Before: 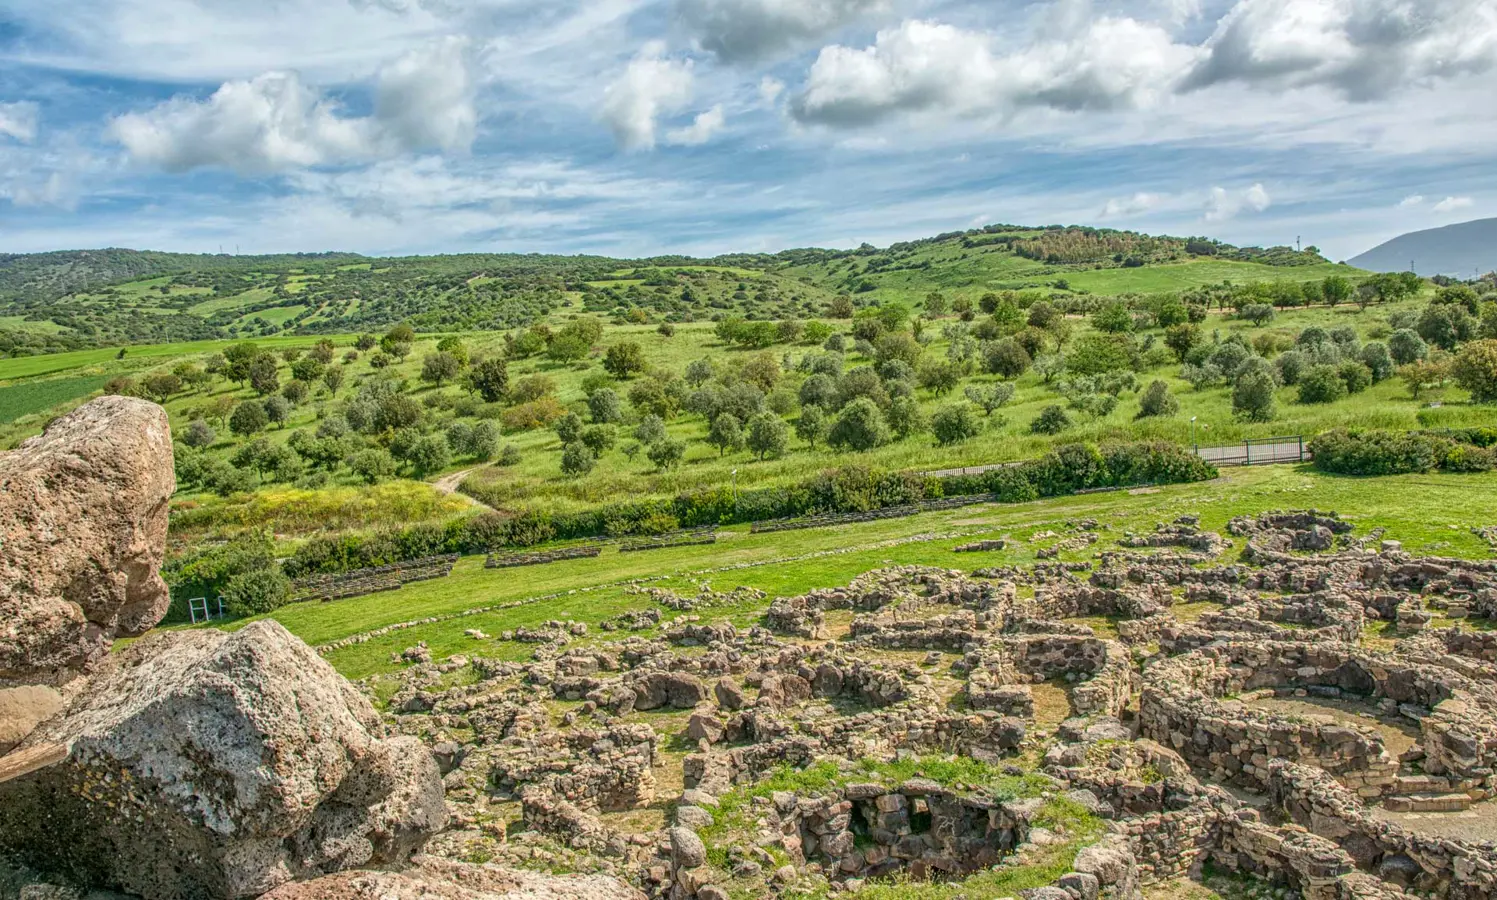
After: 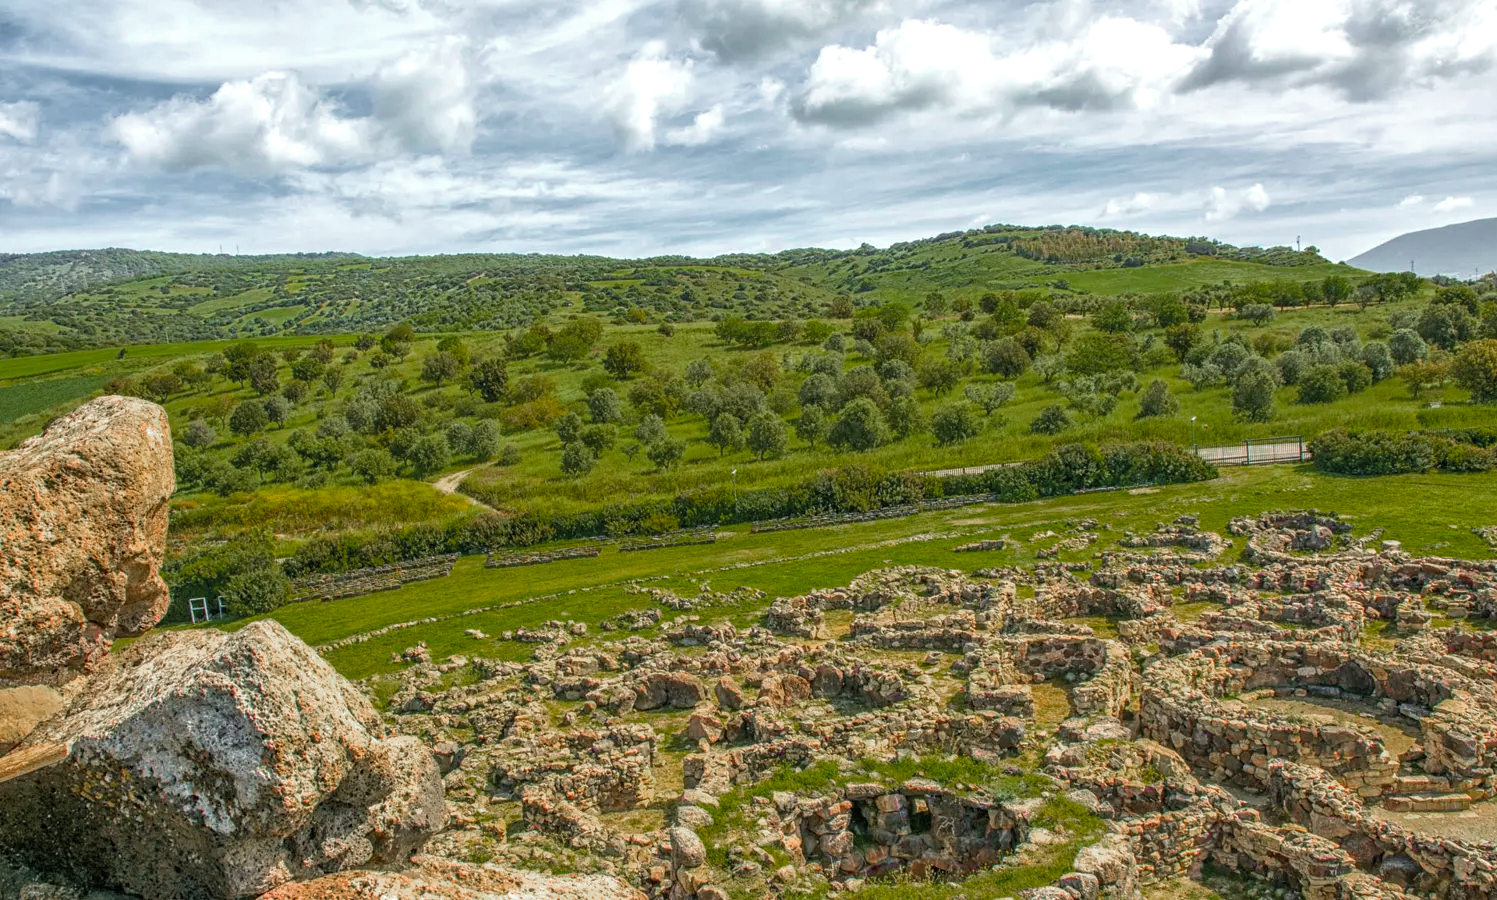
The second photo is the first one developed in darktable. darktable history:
color balance rgb: perceptual saturation grading › global saturation 31.157%, perceptual brilliance grading › global brilliance 10.921%, global vibrance 20%
velvia: on, module defaults
color zones: curves: ch0 [(0, 0.48) (0.209, 0.398) (0.305, 0.332) (0.429, 0.493) (0.571, 0.5) (0.714, 0.5) (0.857, 0.5) (1, 0.48)]; ch1 [(0, 0.736) (0.143, 0.625) (0.225, 0.371) (0.429, 0.256) (0.571, 0.241) (0.714, 0.213) (0.857, 0.48) (1, 0.736)]; ch2 [(0, 0.448) (0.143, 0.498) (0.286, 0.5) (0.429, 0.5) (0.571, 0.5) (0.714, 0.5) (0.857, 0.5) (1, 0.448)]
